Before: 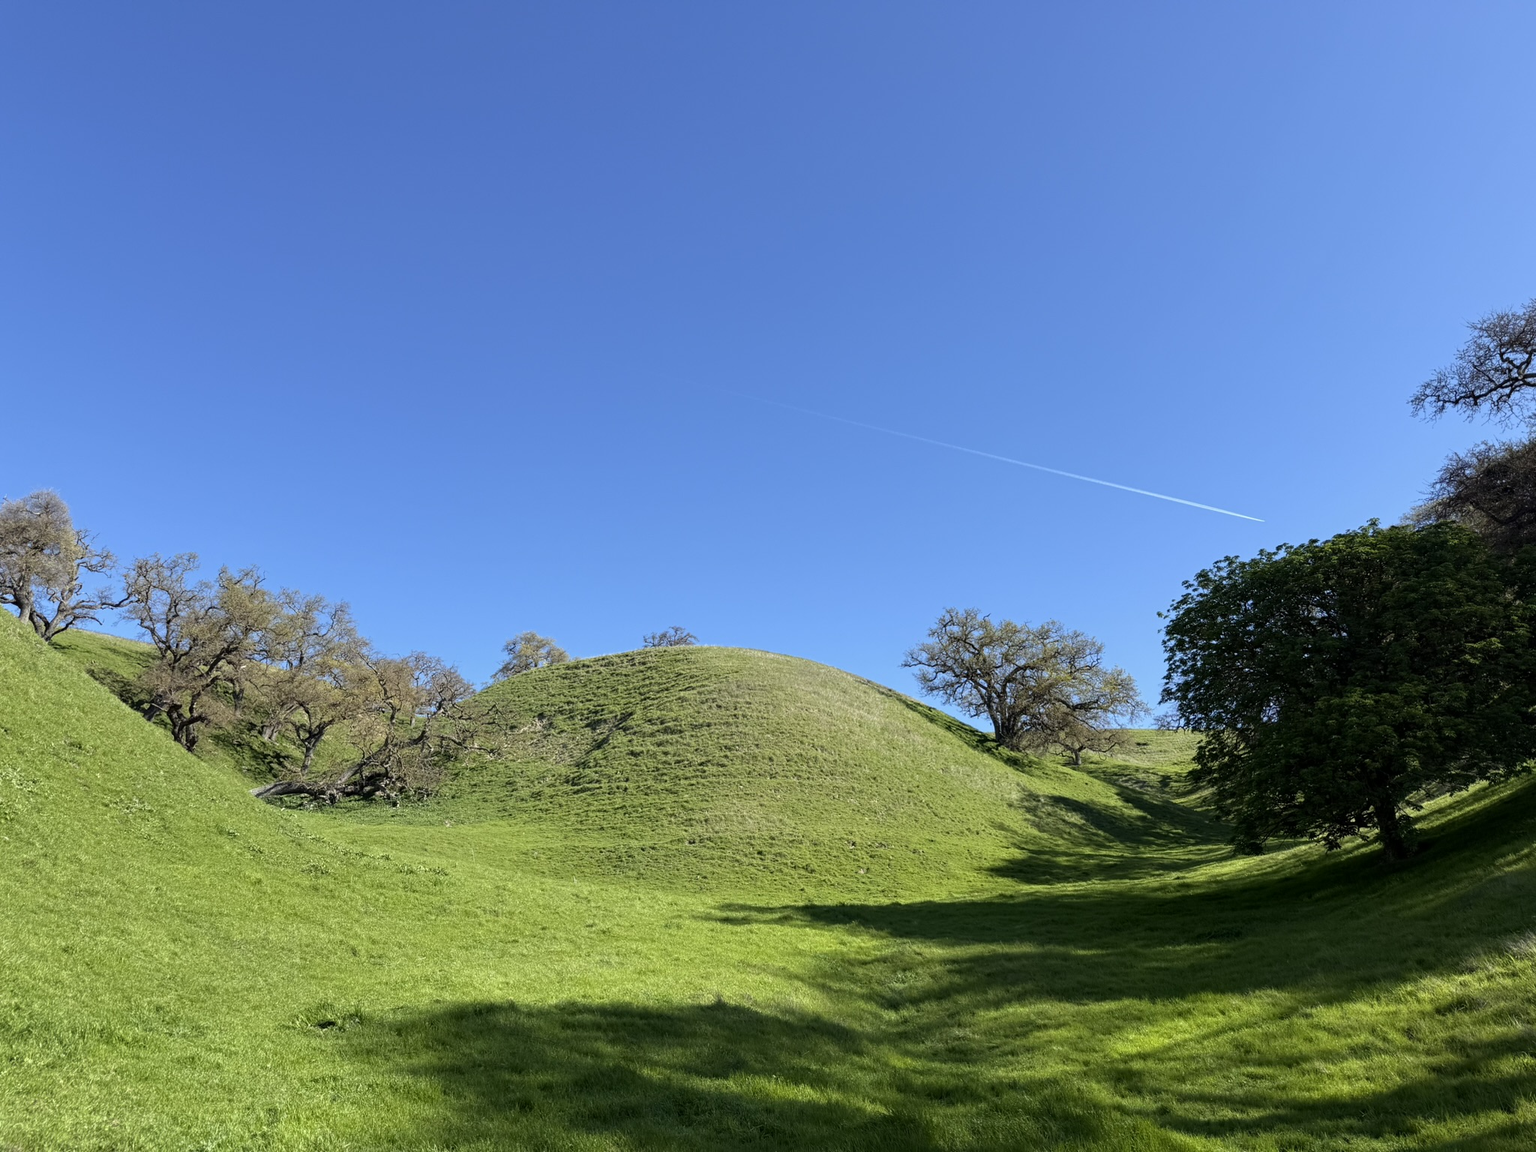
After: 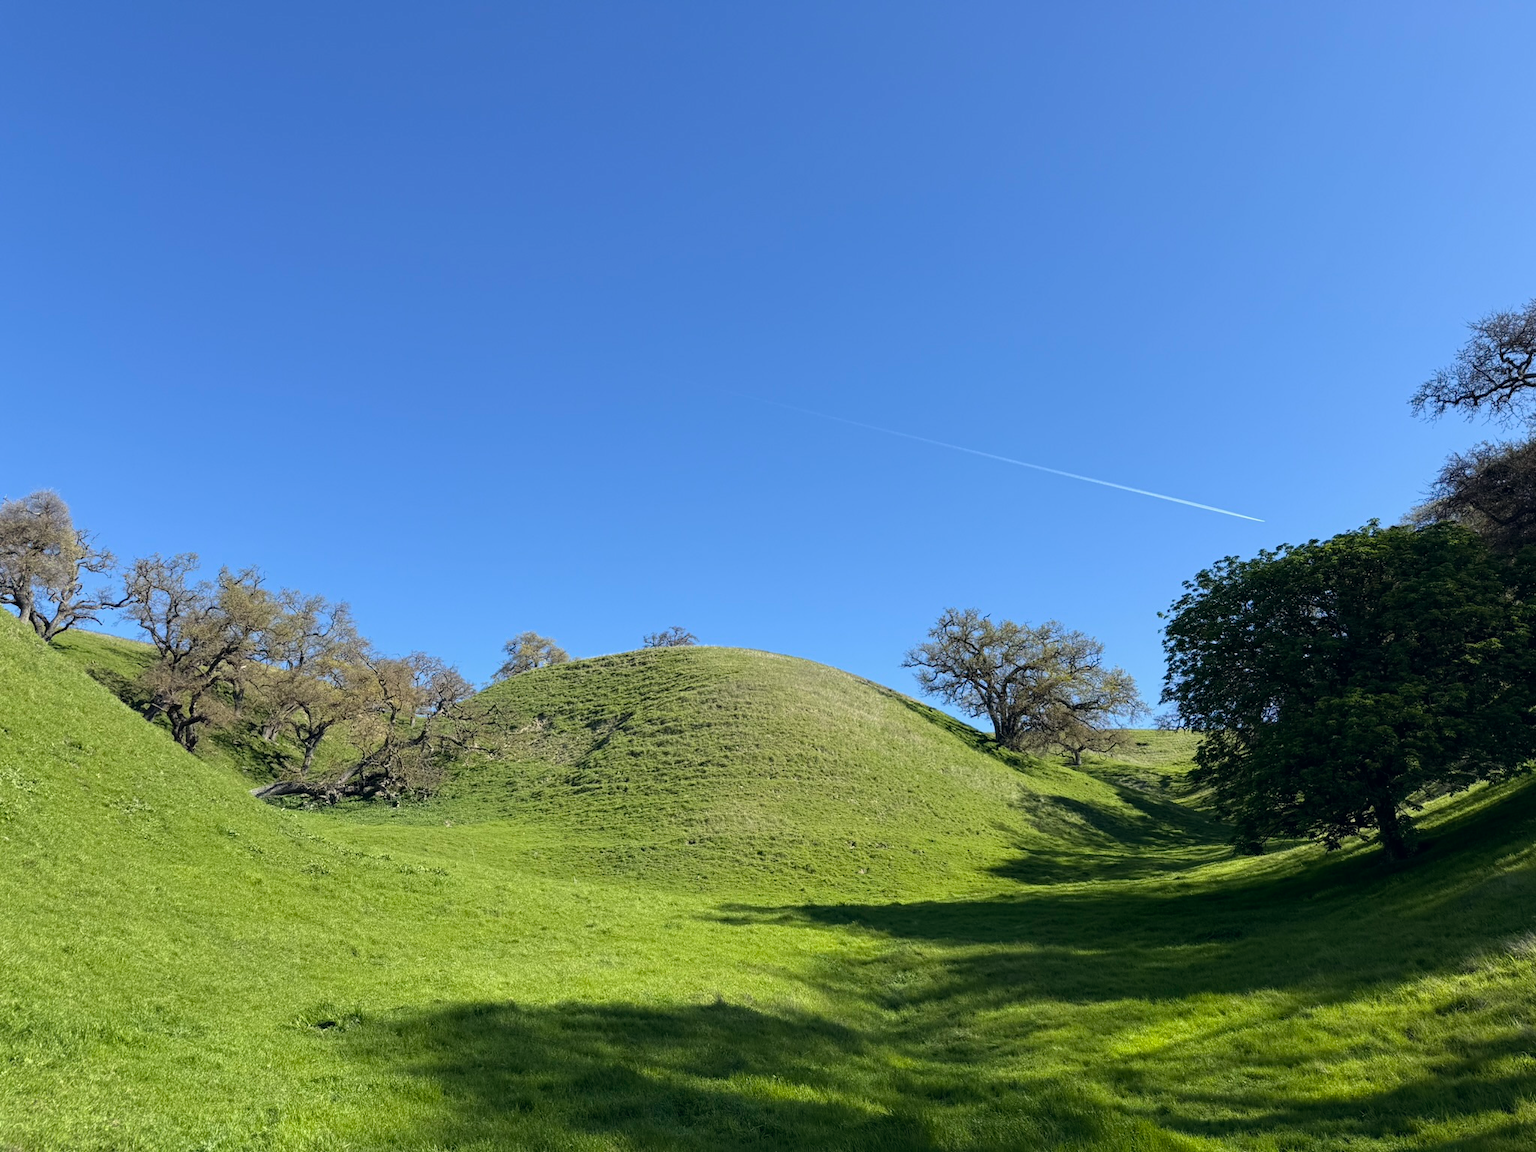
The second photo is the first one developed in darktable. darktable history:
color correction: highlights a* 0.448, highlights b* 2.73, shadows a* -1.05, shadows b* -4.2
